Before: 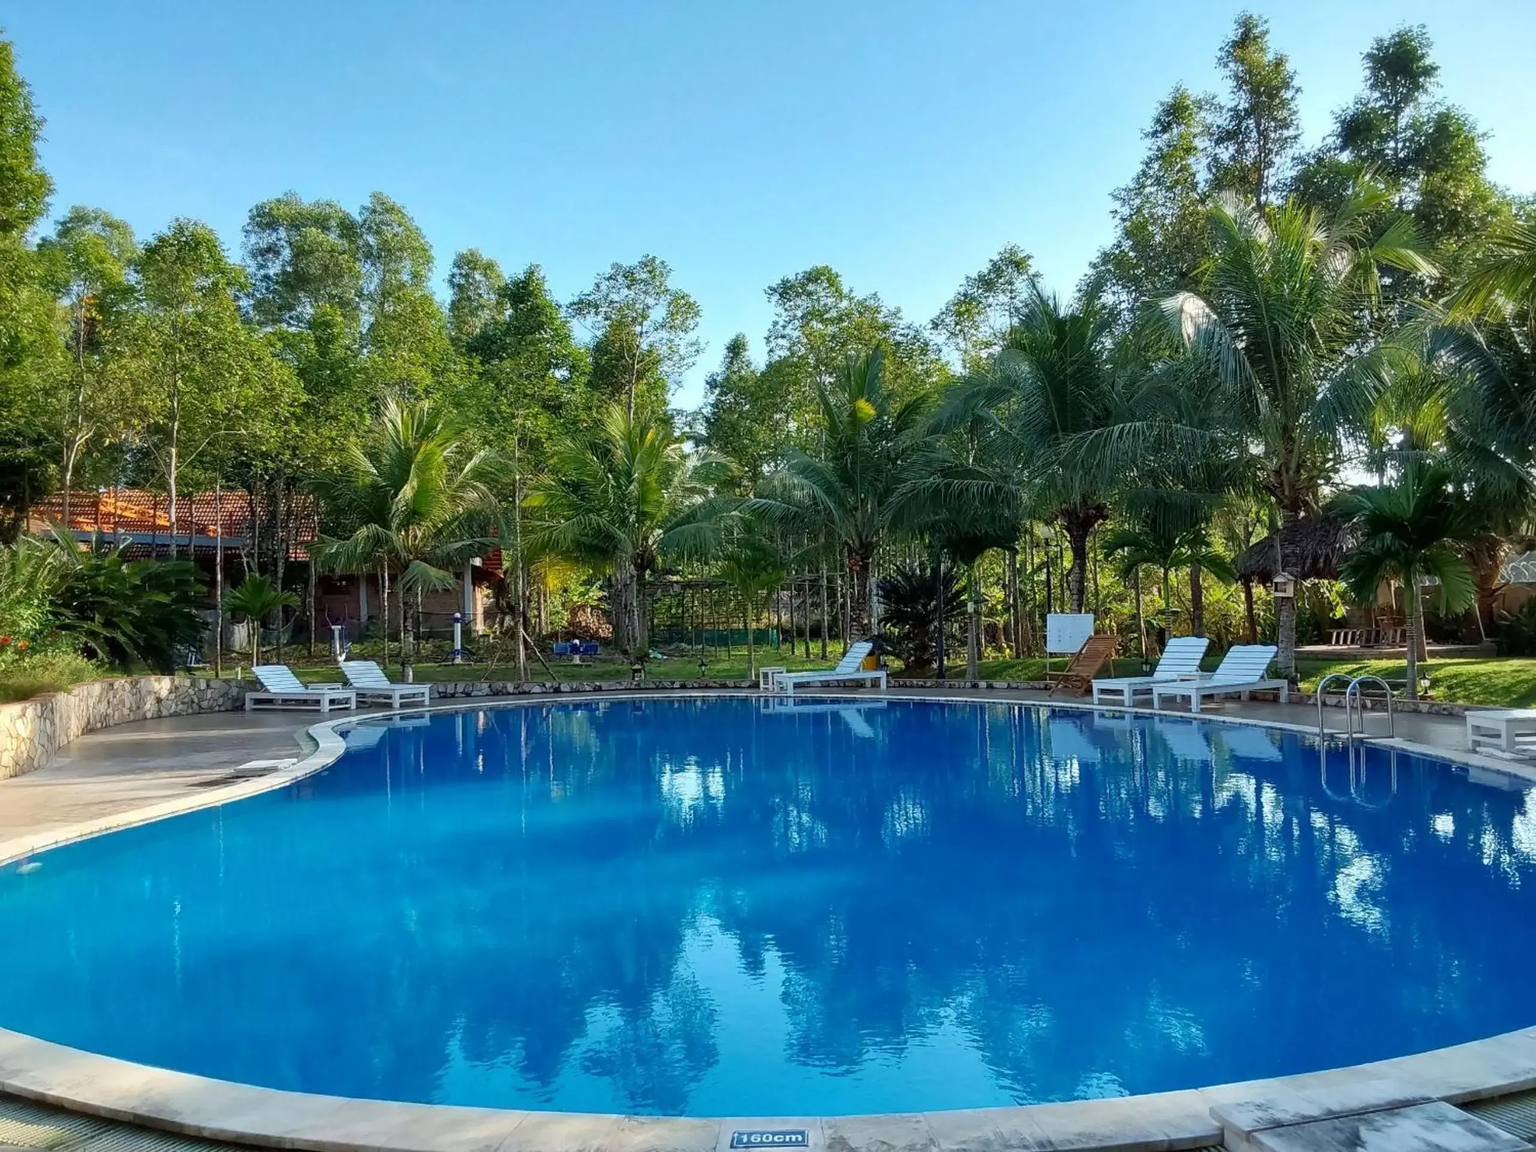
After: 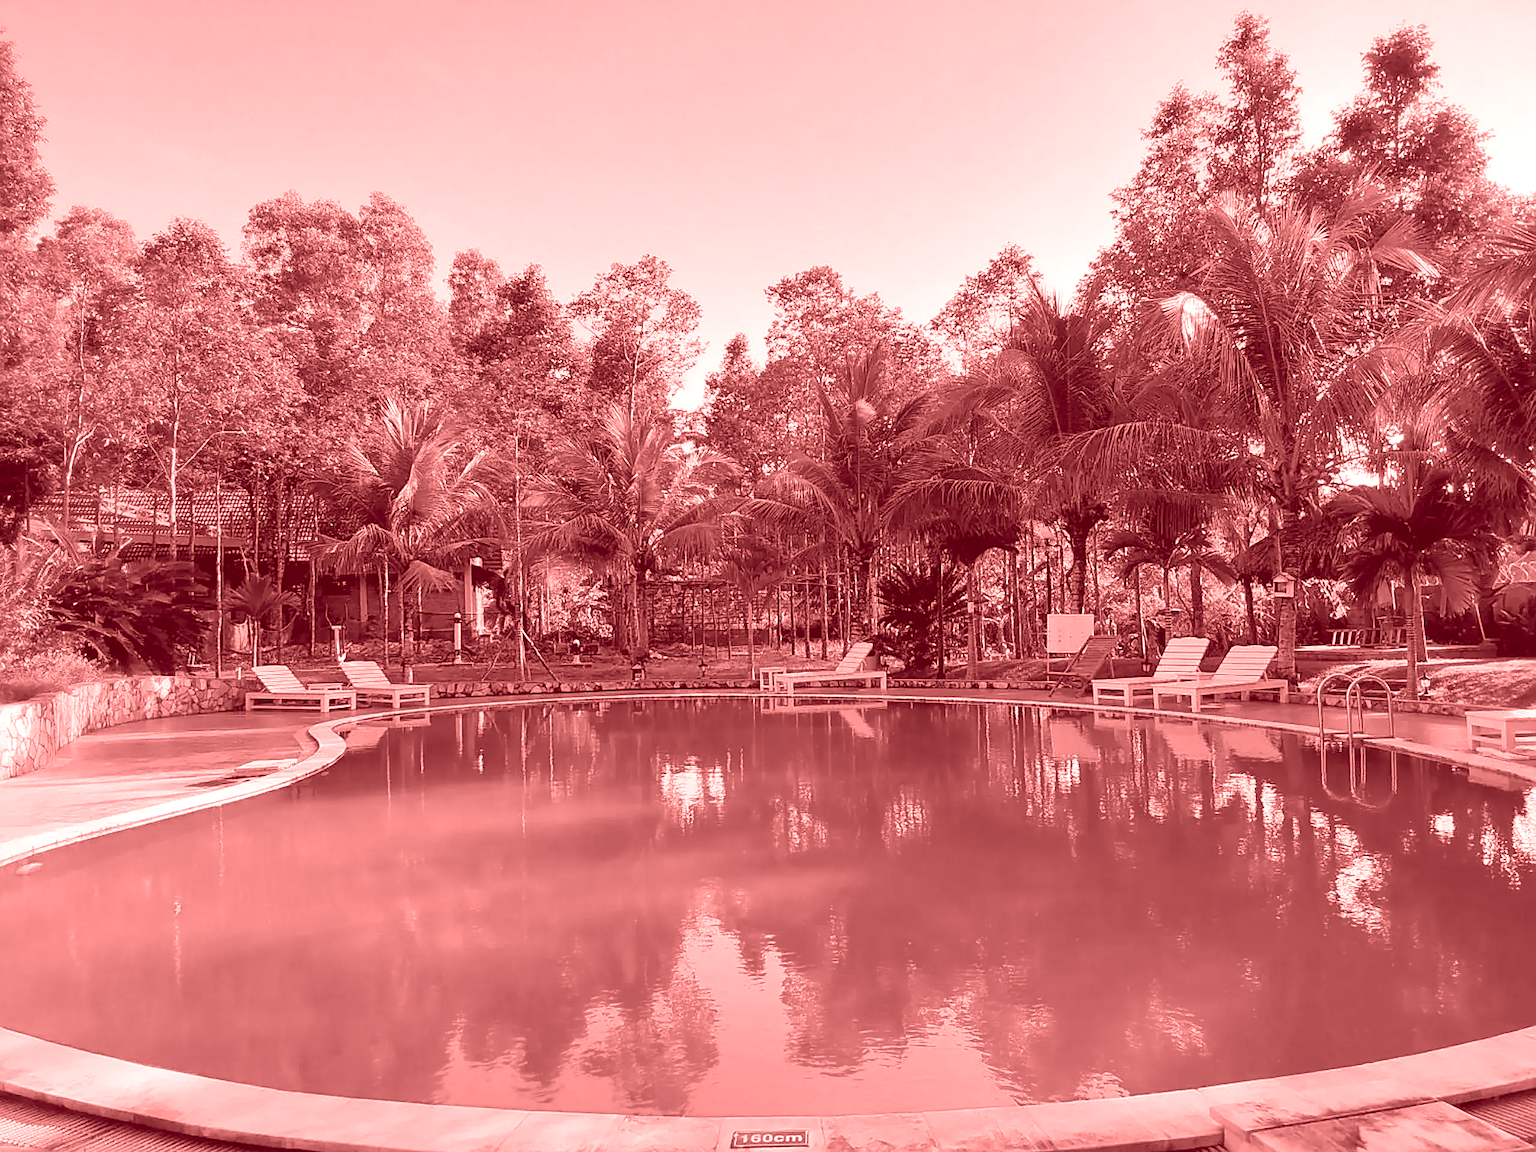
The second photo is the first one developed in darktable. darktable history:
rgb levels: mode RGB, independent channels, levels [[0, 0.474, 1], [0, 0.5, 1], [0, 0.5, 1]]
sharpen: on, module defaults
colorize: saturation 60%, source mix 100%
color balance rgb: perceptual saturation grading › global saturation 25%, global vibrance 20%
